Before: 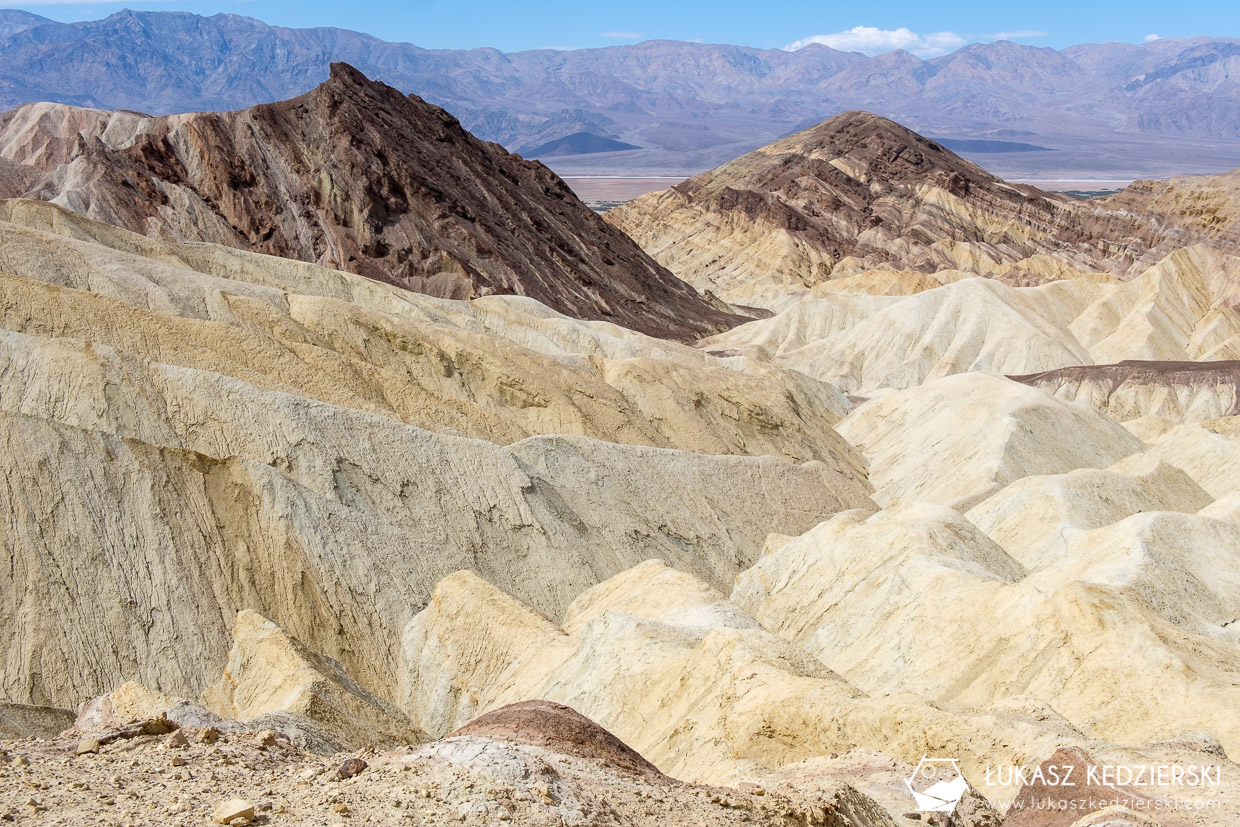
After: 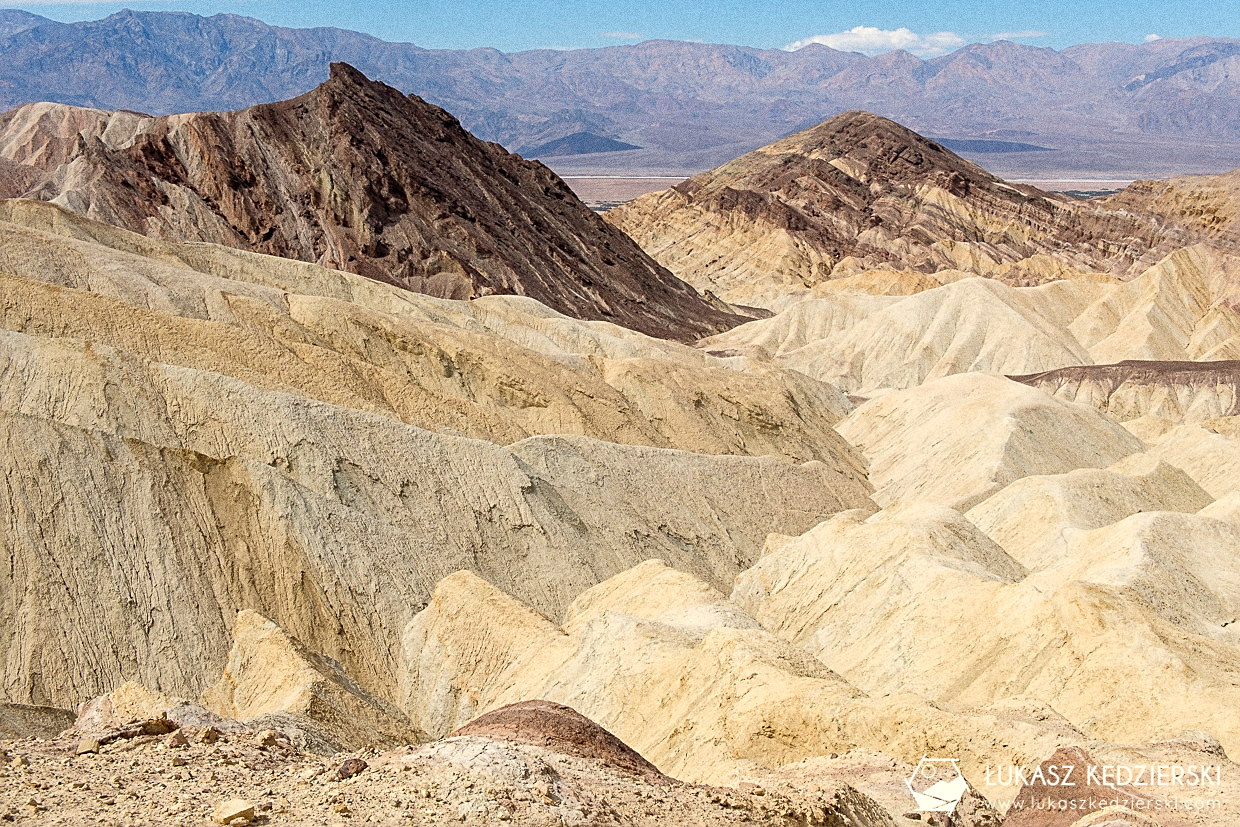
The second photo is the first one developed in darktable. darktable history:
white balance: red 1.045, blue 0.932
sharpen: on, module defaults
grain: coarseness 0.09 ISO, strength 40%
